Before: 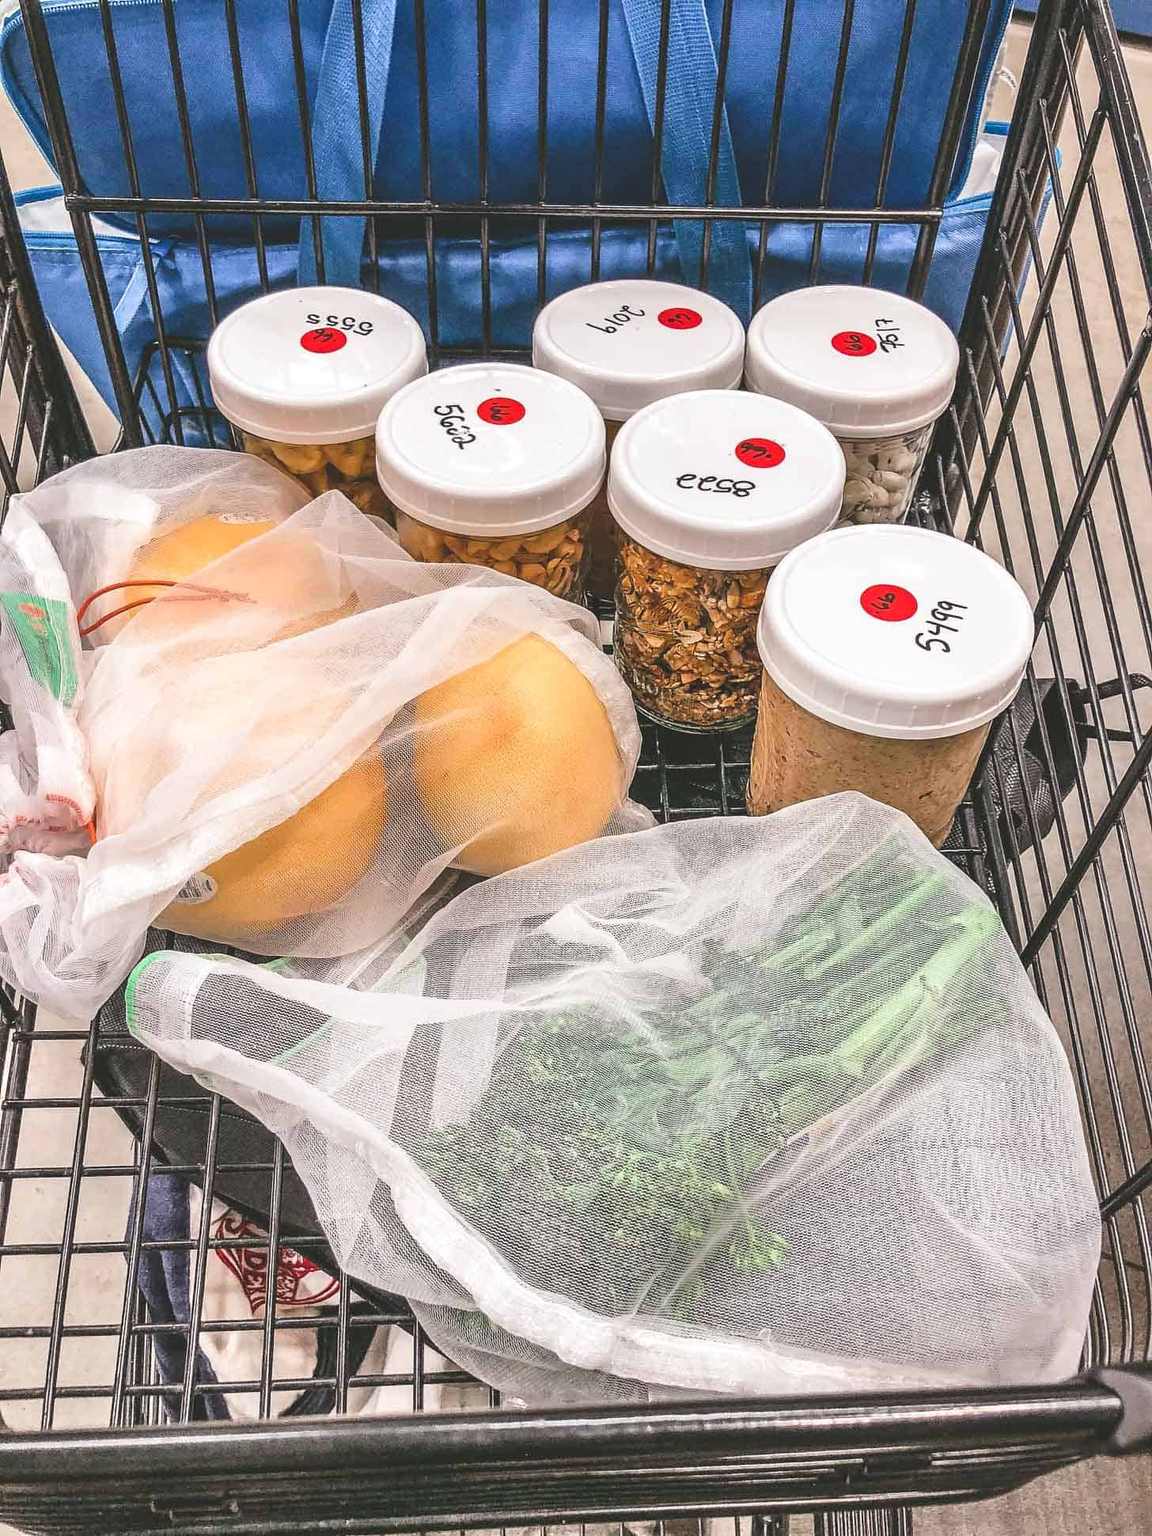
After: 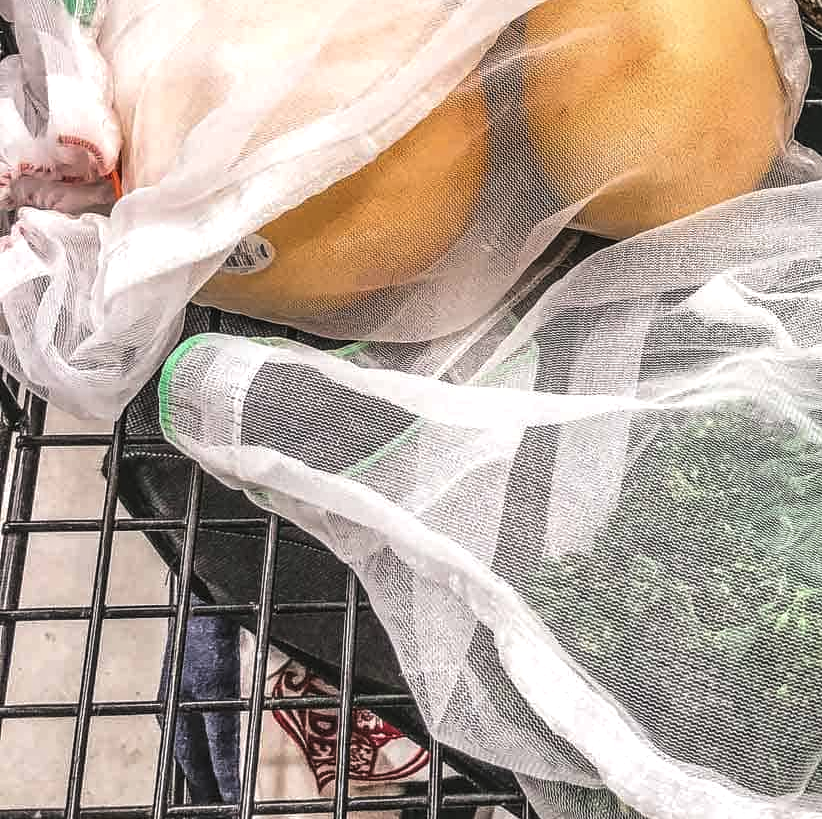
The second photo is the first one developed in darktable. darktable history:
crop: top 44.729%, right 43.511%, bottom 13.034%
local contrast: detail 130%
levels: black 0.013%, levels [0.029, 0.545, 0.971]
